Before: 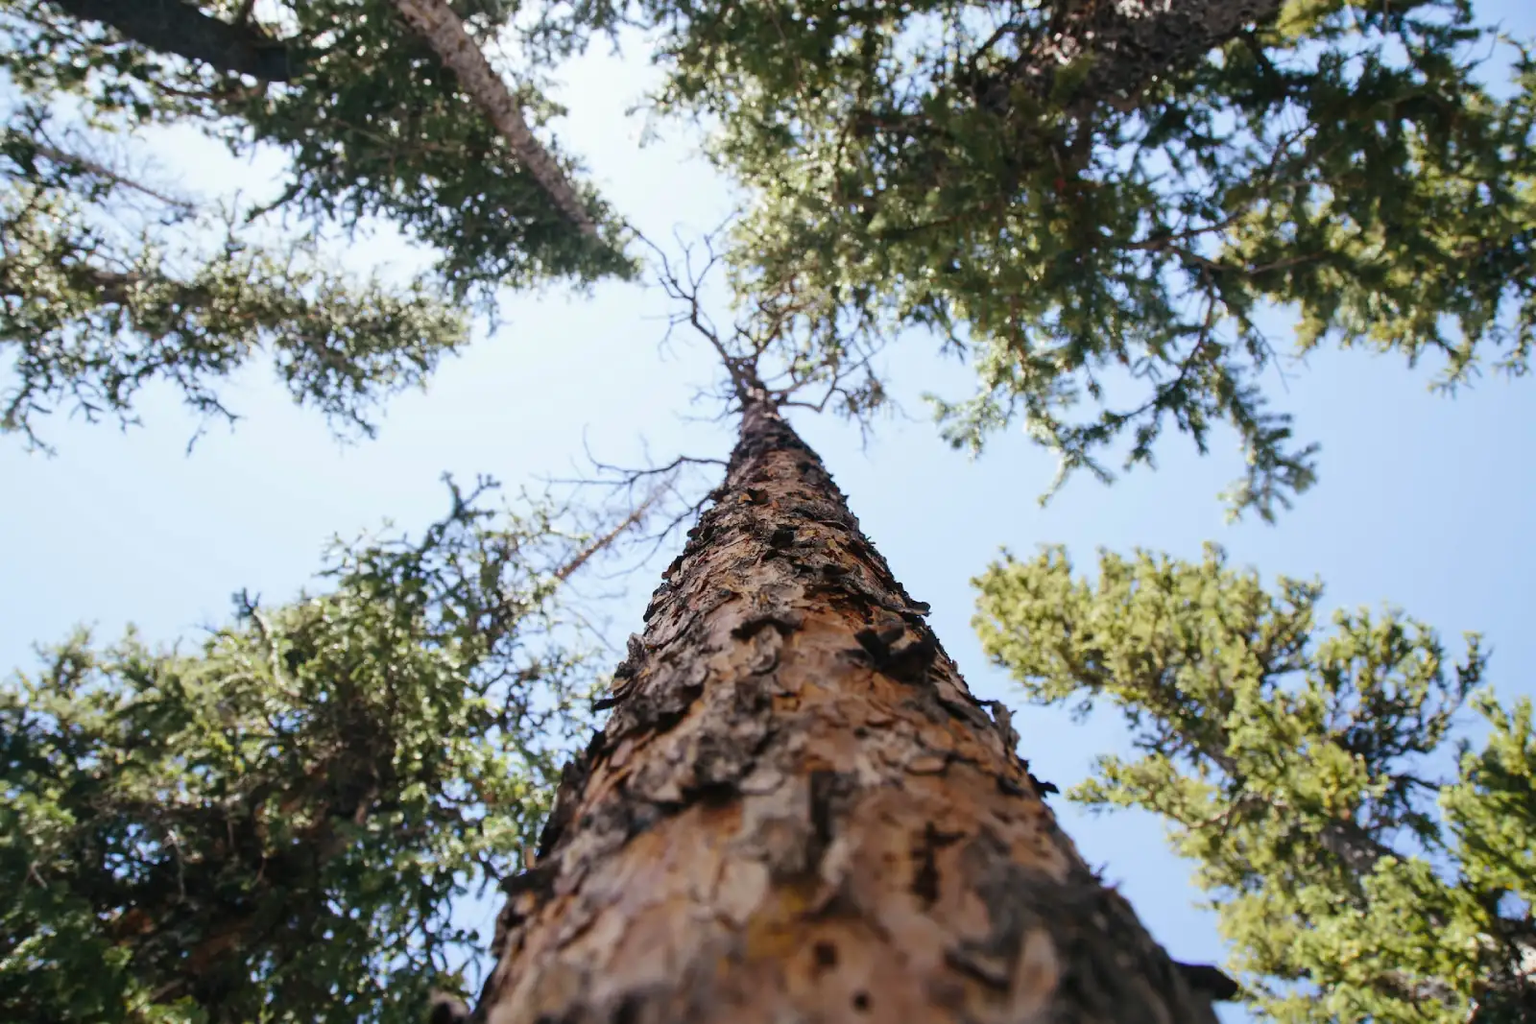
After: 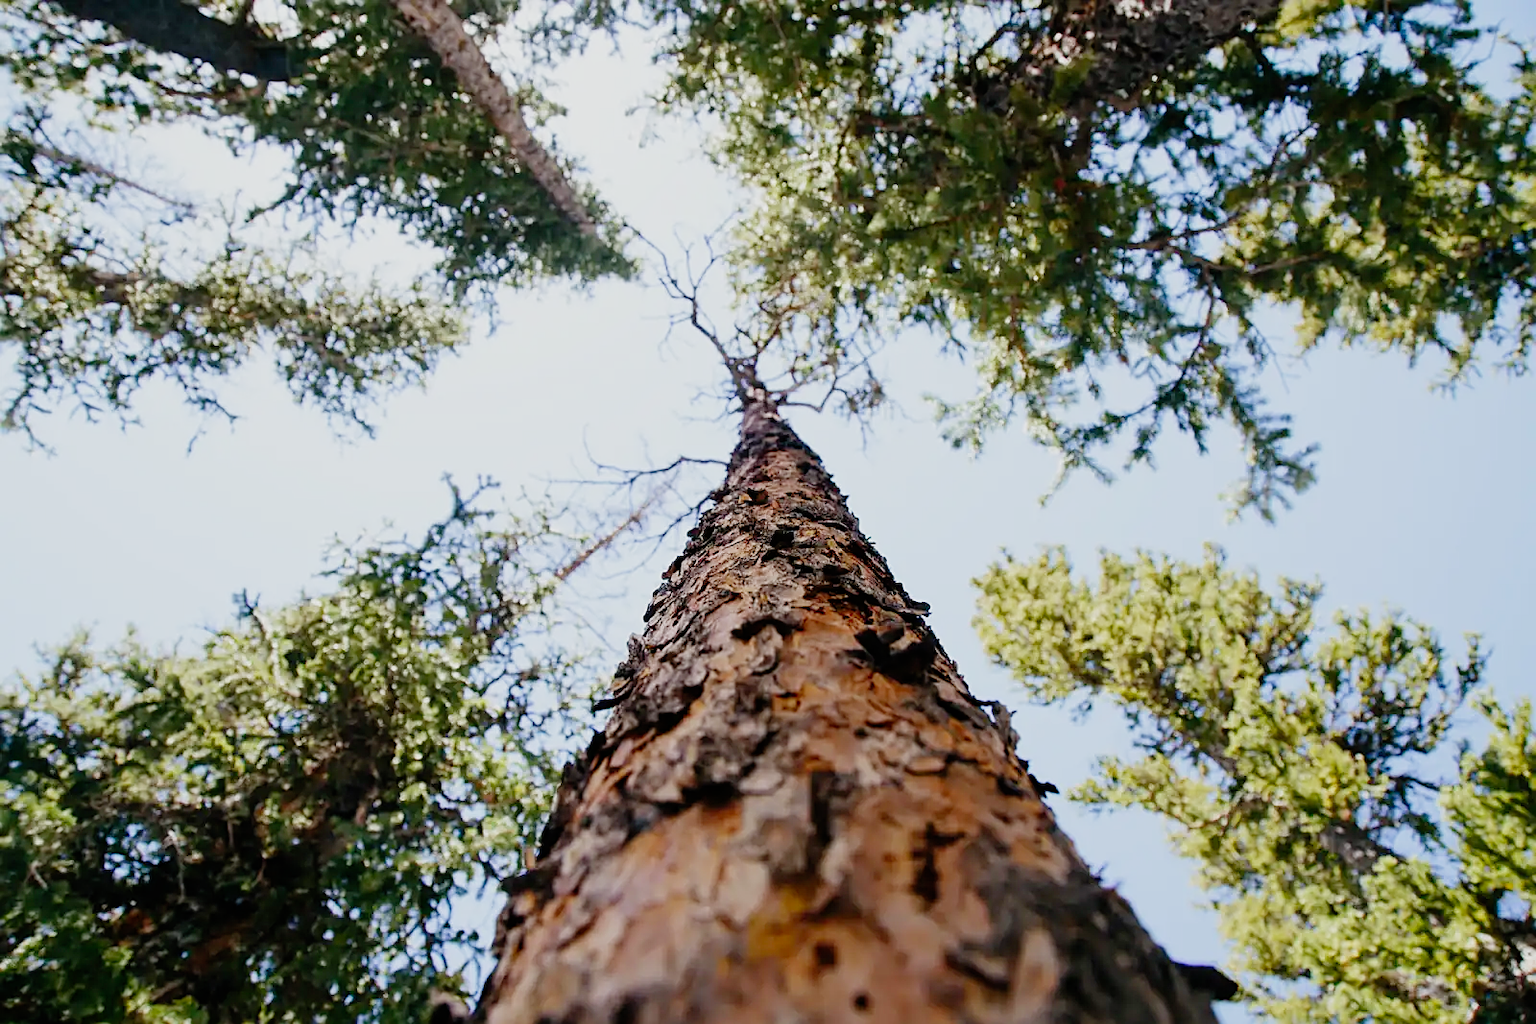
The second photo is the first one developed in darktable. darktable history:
exposure: exposure 0.408 EV, compensate highlight preservation false
filmic rgb: black relative exposure -7.71 EV, white relative exposure 4.35 EV, hardness 3.75, latitude 37.86%, contrast 0.982, highlights saturation mix 9.33%, shadows ↔ highlights balance 3.95%, preserve chrominance no, color science v5 (2021)
sharpen: on, module defaults
contrast equalizer: y [[0.5 ×6], [0.5 ×6], [0.5, 0.5, 0.501, 0.545, 0.707, 0.863], [0 ×6], [0 ×6]]
